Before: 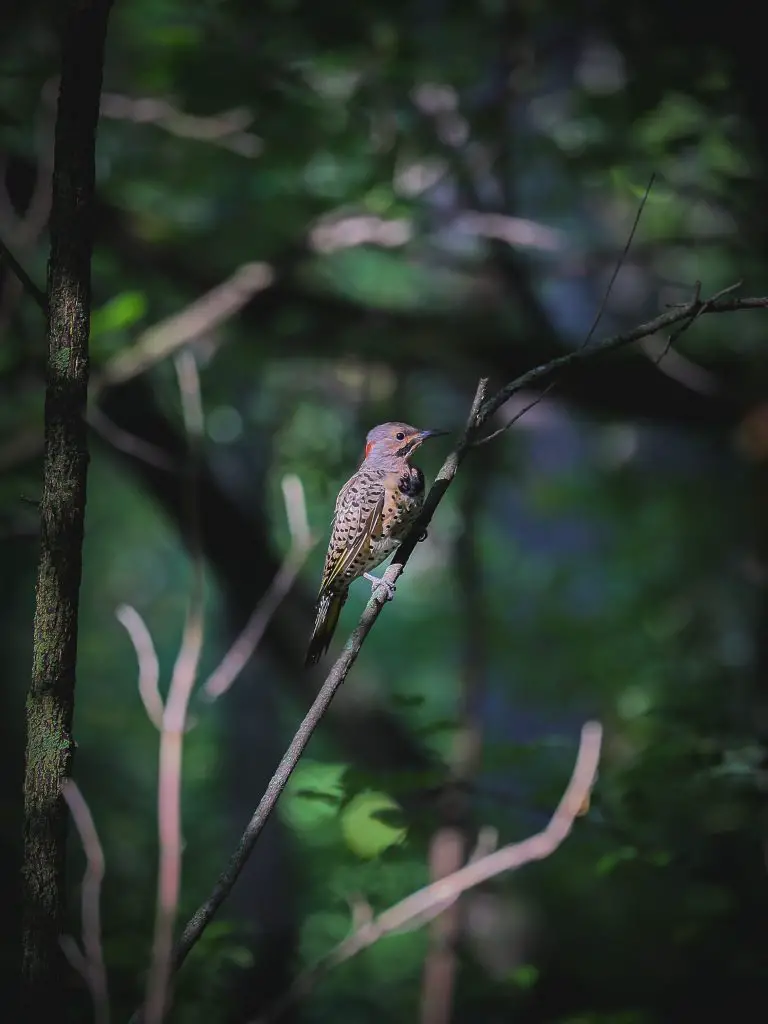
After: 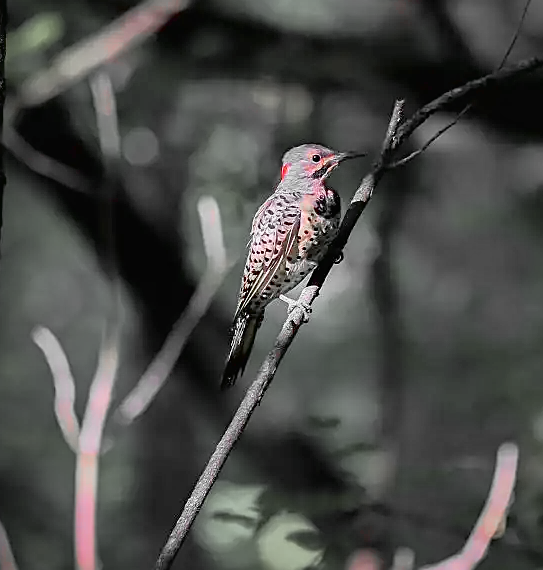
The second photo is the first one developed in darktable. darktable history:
crop: left 10.956%, top 27.18%, right 18.319%, bottom 17.115%
shadows and highlights: on, module defaults
tone equalizer: -7 EV 0.2 EV, -6 EV 0.146 EV, -5 EV 0.094 EV, -4 EV 0.039 EV, -2 EV -0.028 EV, -1 EV -0.021 EV, +0 EV -0.065 EV, mask exposure compensation -0.512 EV
base curve: curves: ch0 [(0, 0) (0.088, 0.125) (0.176, 0.251) (0.354, 0.501) (0.613, 0.749) (1, 0.877)], preserve colors none
sharpen: on, module defaults
color zones: curves: ch1 [(0, 0.831) (0.08, 0.771) (0.157, 0.268) (0.241, 0.207) (0.562, -0.005) (0.714, -0.013) (0.876, 0.01) (1, 0.831)]
tone curve: curves: ch0 [(0, 0) (0.003, 0) (0.011, 0.001) (0.025, 0.003) (0.044, 0.004) (0.069, 0.007) (0.1, 0.01) (0.136, 0.033) (0.177, 0.082) (0.224, 0.141) (0.277, 0.208) (0.335, 0.282) (0.399, 0.363) (0.468, 0.451) (0.543, 0.545) (0.623, 0.647) (0.709, 0.756) (0.801, 0.87) (0.898, 0.972) (1, 1)], color space Lab, independent channels, preserve colors none
